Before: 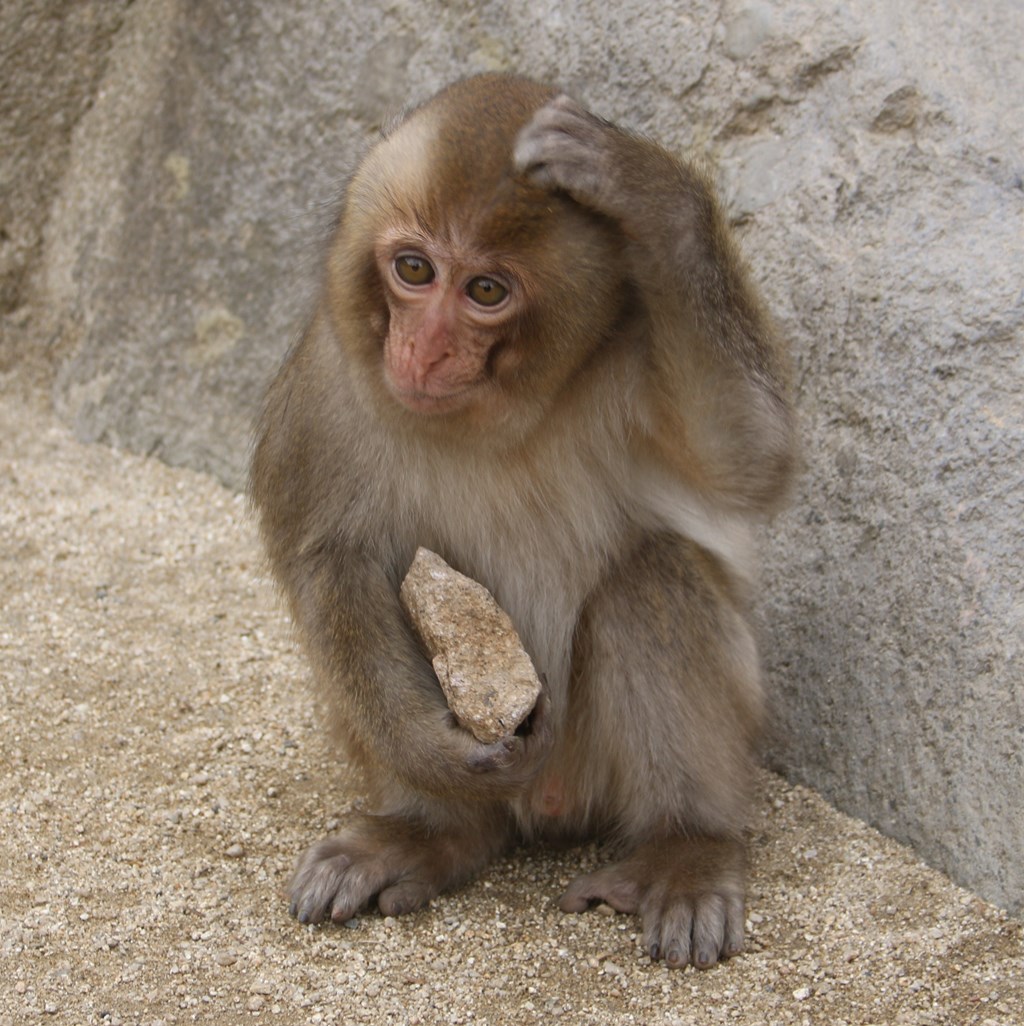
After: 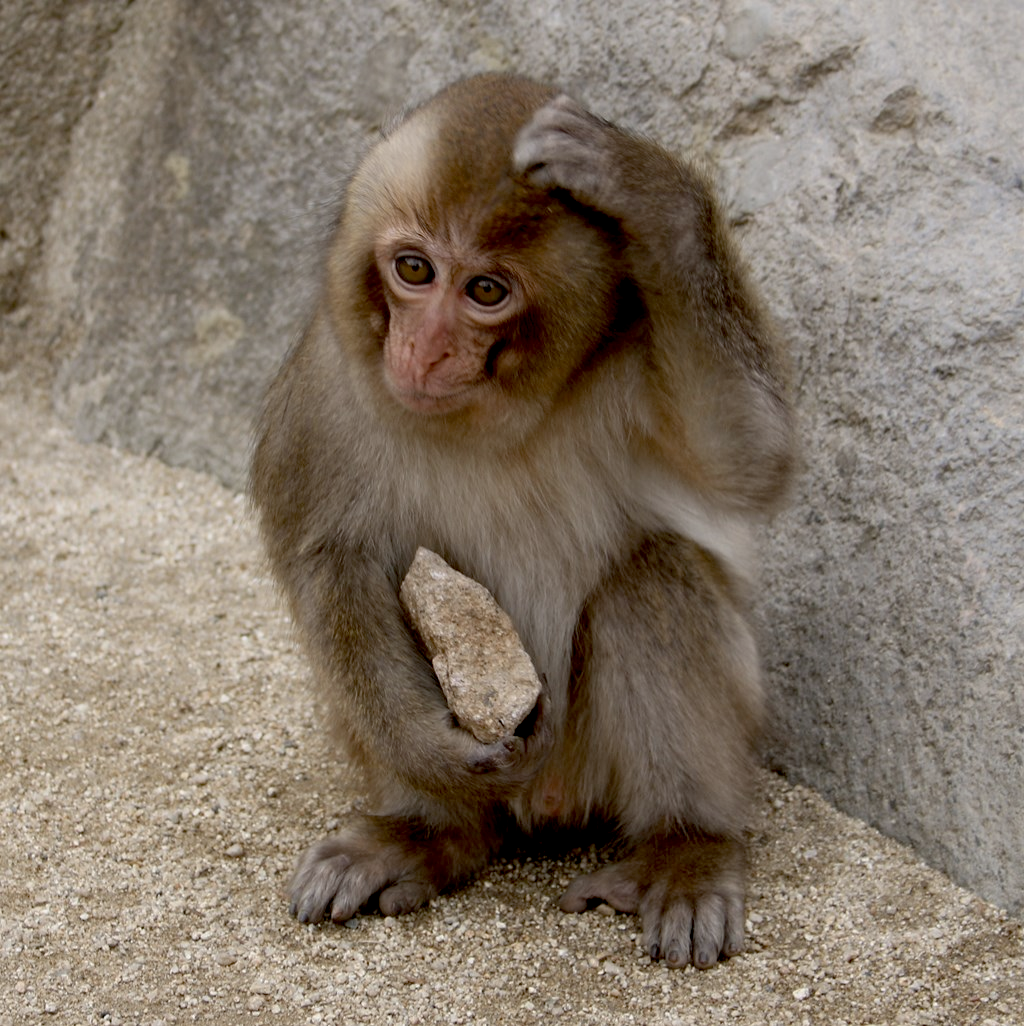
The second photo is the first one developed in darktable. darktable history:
color correction: saturation 0.8
exposure: black level correction 0.029, exposure -0.073 EV, compensate highlight preservation false
